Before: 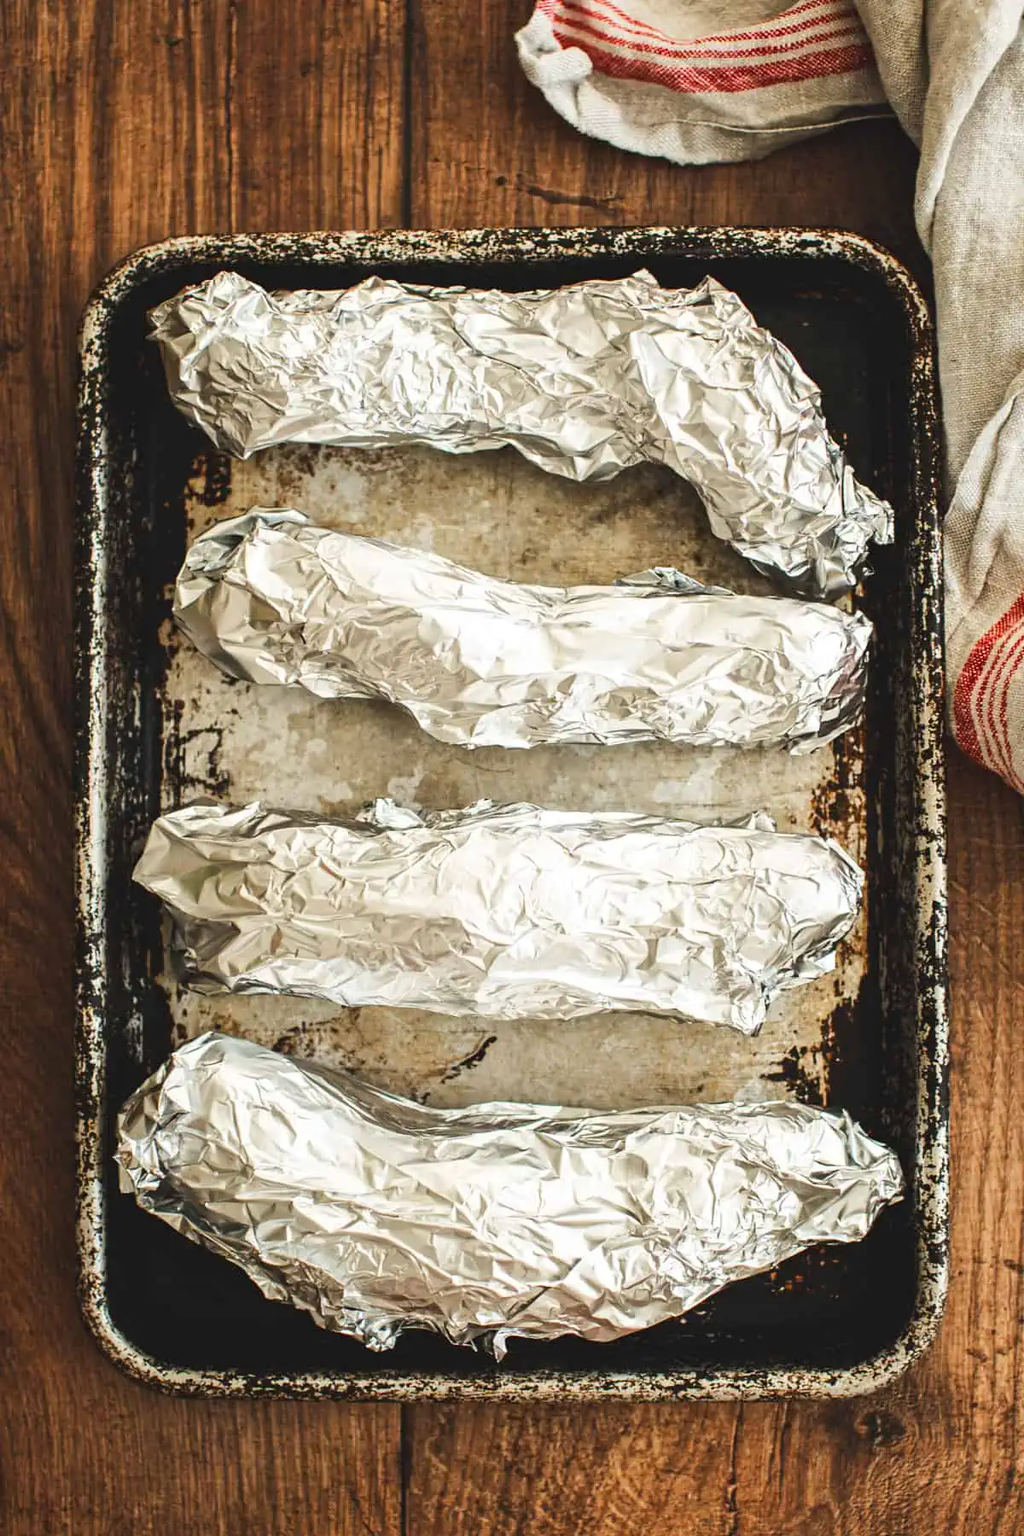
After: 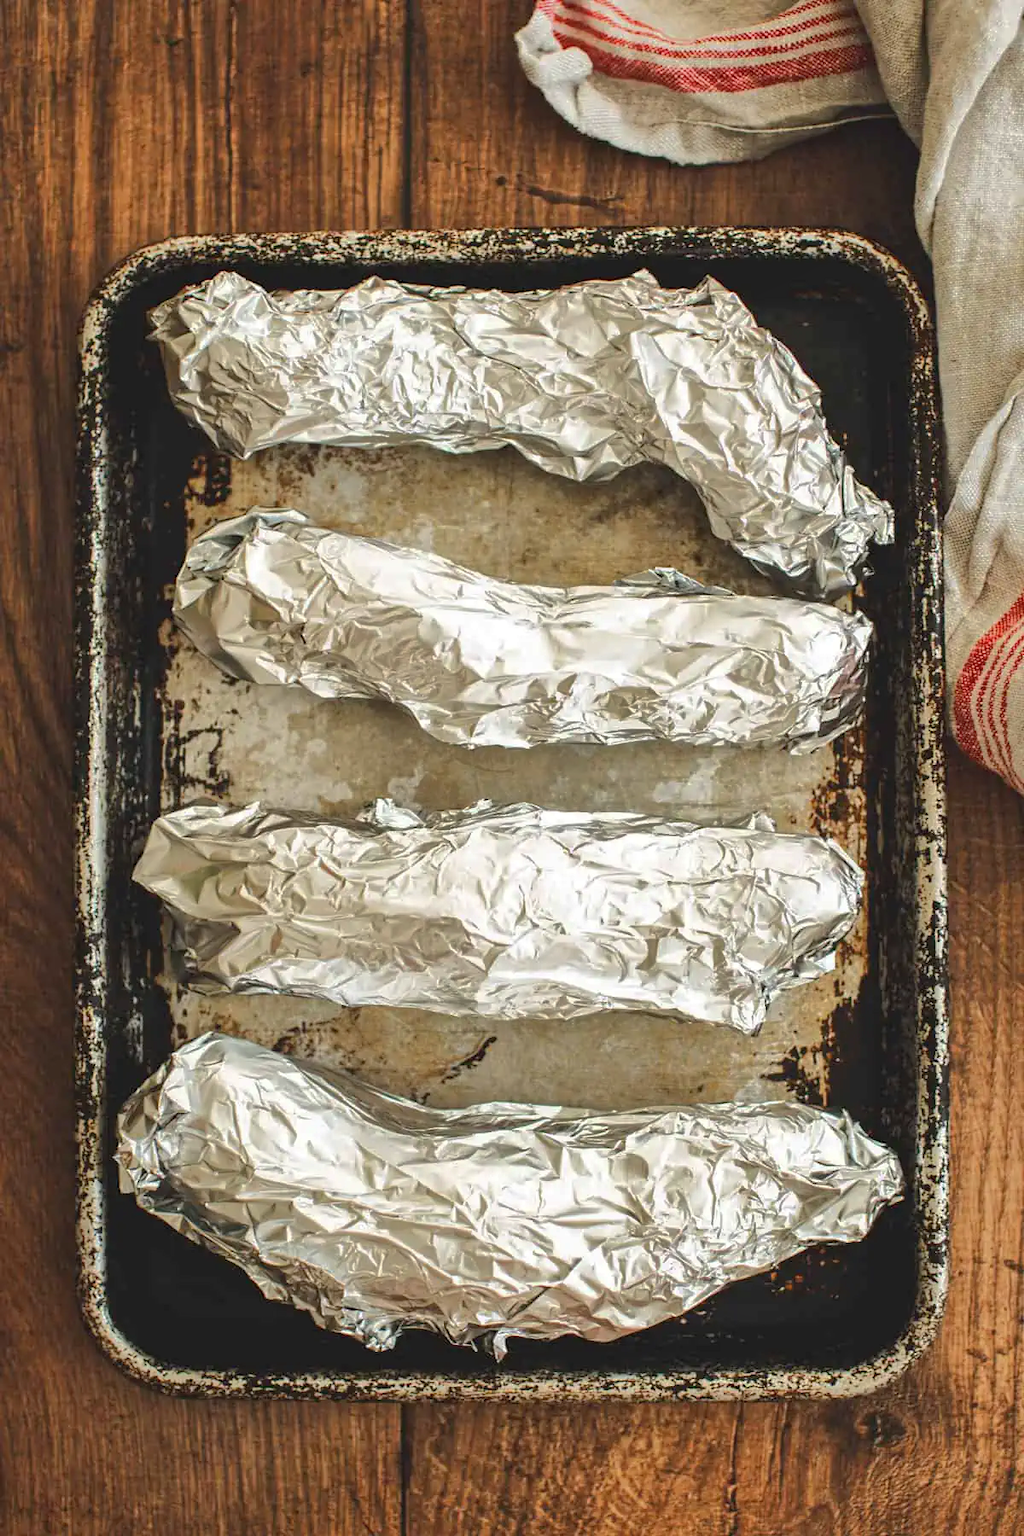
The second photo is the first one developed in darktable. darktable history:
shadows and highlights: shadows 39.25, highlights -59.68
exposure: compensate exposure bias true, compensate highlight preservation false
